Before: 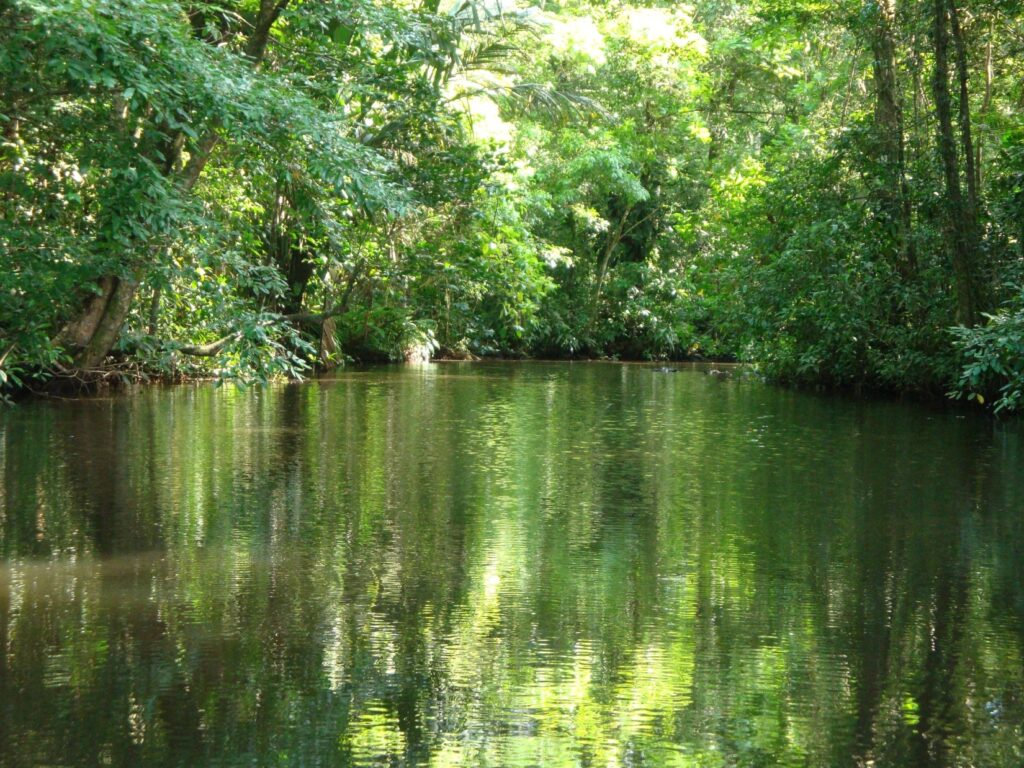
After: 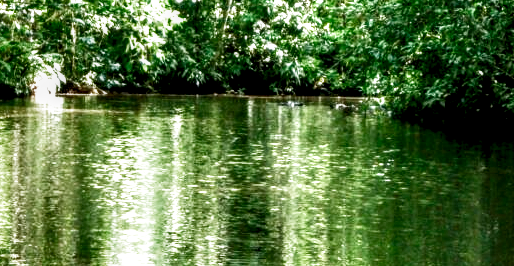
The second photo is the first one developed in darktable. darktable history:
crop: left 36.607%, top 34.735%, right 13.146%, bottom 30.611%
color balance rgb: perceptual saturation grading › highlights -31.88%, perceptual saturation grading › mid-tones 5.8%, perceptual saturation grading › shadows 18.12%, perceptual brilliance grading › highlights 3.62%, perceptual brilliance grading › mid-tones -18.12%, perceptual brilliance grading › shadows -41.3%
contrast equalizer: octaves 7, y [[0.6 ×6], [0.55 ×6], [0 ×6], [0 ×6], [0 ×6]], mix 0.15
filmic rgb: middle gray luminance 10%, black relative exposure -8.61 EV, white relative exposure 3.3 EV, threshold 6 EV, target black luminance 0%, hardness 5.2, latitude 44.69%, contrast 1.302, highlights saturation mix 5%, shadows ↔ highlights balance 24.64%, add noise in highlights 0, preserve chrominance no, color science v3 (2019), use custom middle-gray values true, iterations of high-quality reconstruction 0, contrast in highlights soft, enable highlight reconstruction true
exposure: black level correction -0.005, exposure 0.622 EV, compensate highlight preservation false
local contrast: highlights 79%, shadows 56%, detail 175%, midtone range 0.428
shadows and highlights: radius 121.13, shadows 21.4, white point adjustment -9.72, highlights -14.39, soften with gaussian
